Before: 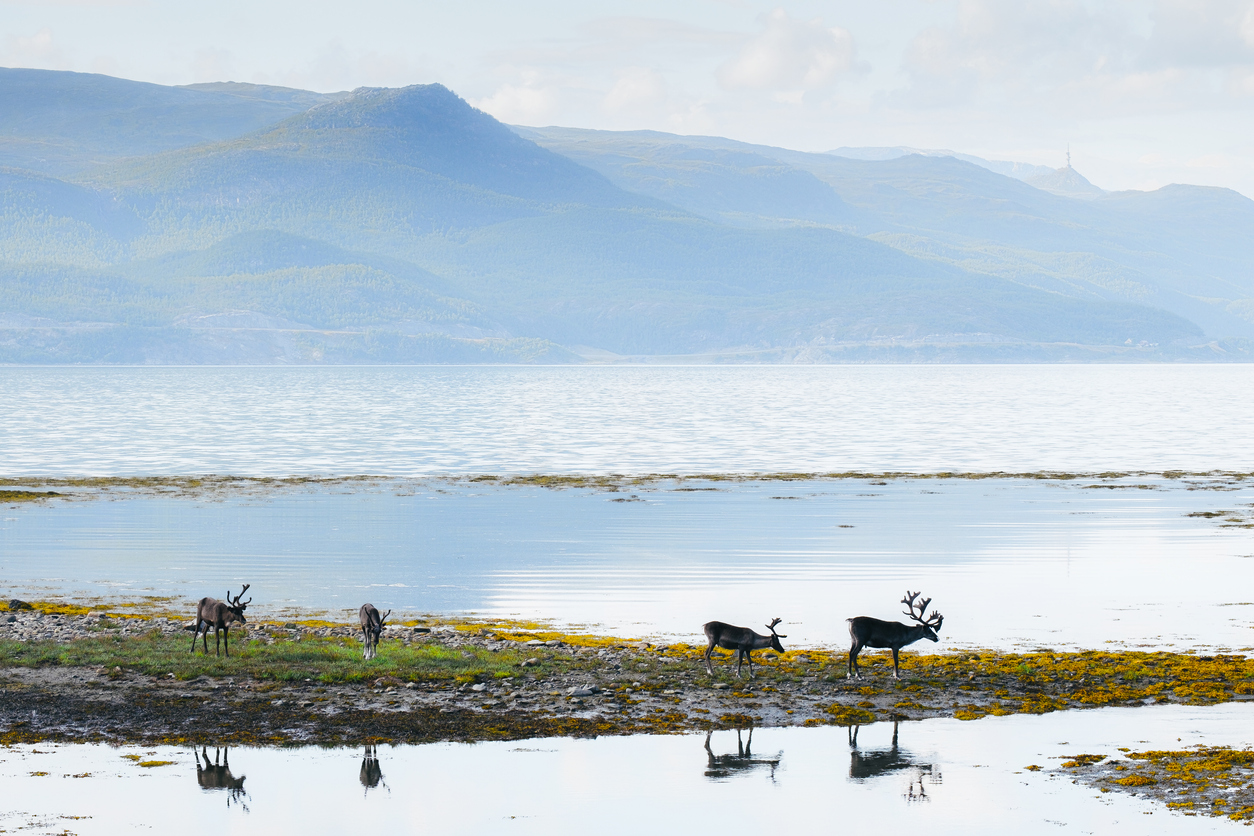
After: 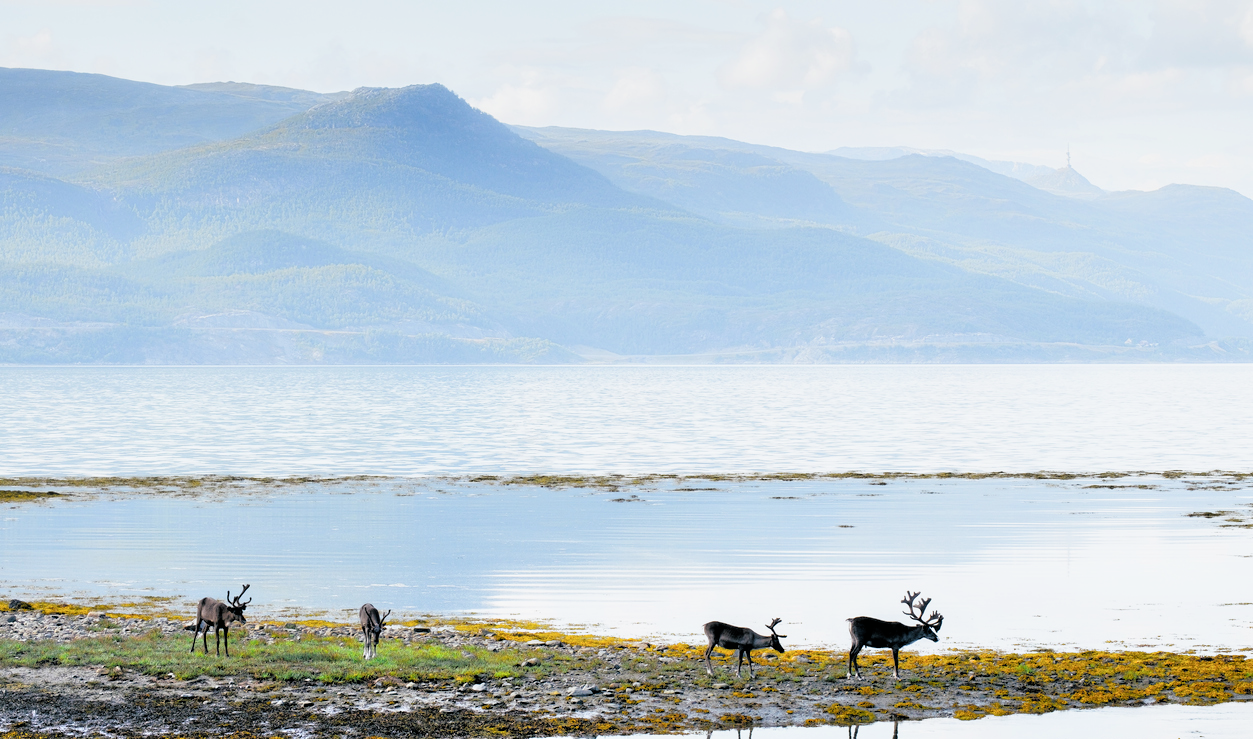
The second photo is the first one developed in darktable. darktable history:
tone equalizer: -7 EV 0.15 EV, -6 EV 0.6 EV, -5 EV 1.15 EV, -4 EV 1.33 EV, -3 EV 1.15 EV, -2 EV 0.6 EV, -1 EV 0.15 EV, mask exposure compensation -0.5 EV
filmic rgb: black relative exposure -3.72 EV, white relative exposure 2.77 EV, dynamic range scaling -5.32%, hardness 3.03
crop and rotate: top 0%, bottom 11.49%
